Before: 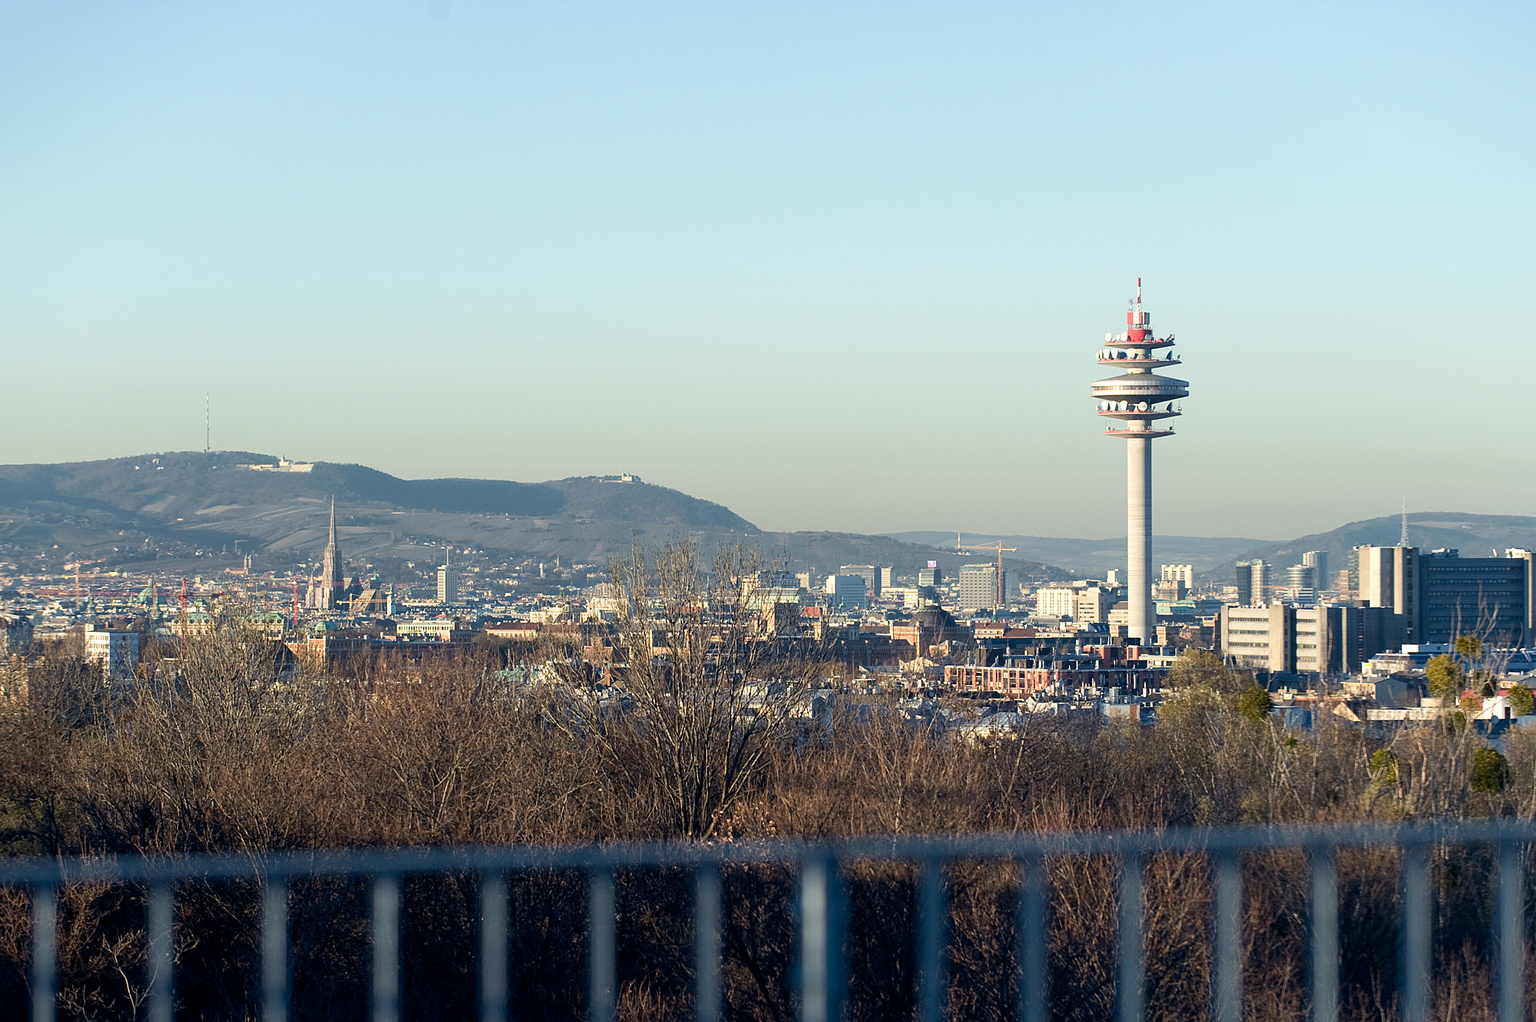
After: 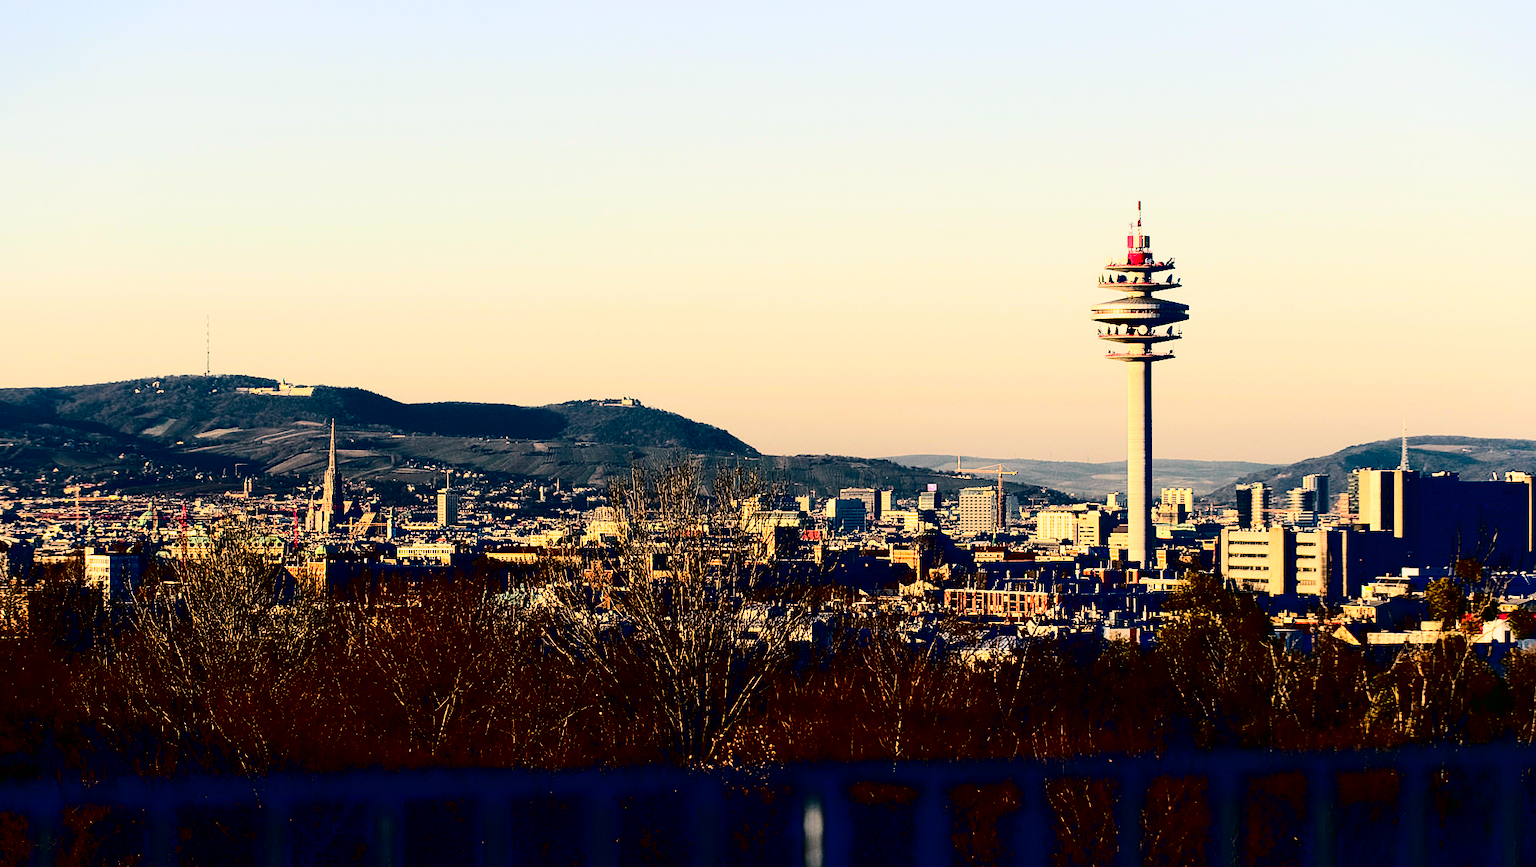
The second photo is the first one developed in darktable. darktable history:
contrast brightness saturation: contrast 0.76, brightness -0.989, saturation 0.986
color correction: highlights a* 17.64, highlights b* 18.55
crop: top 7.575%, bottom 7.457%
